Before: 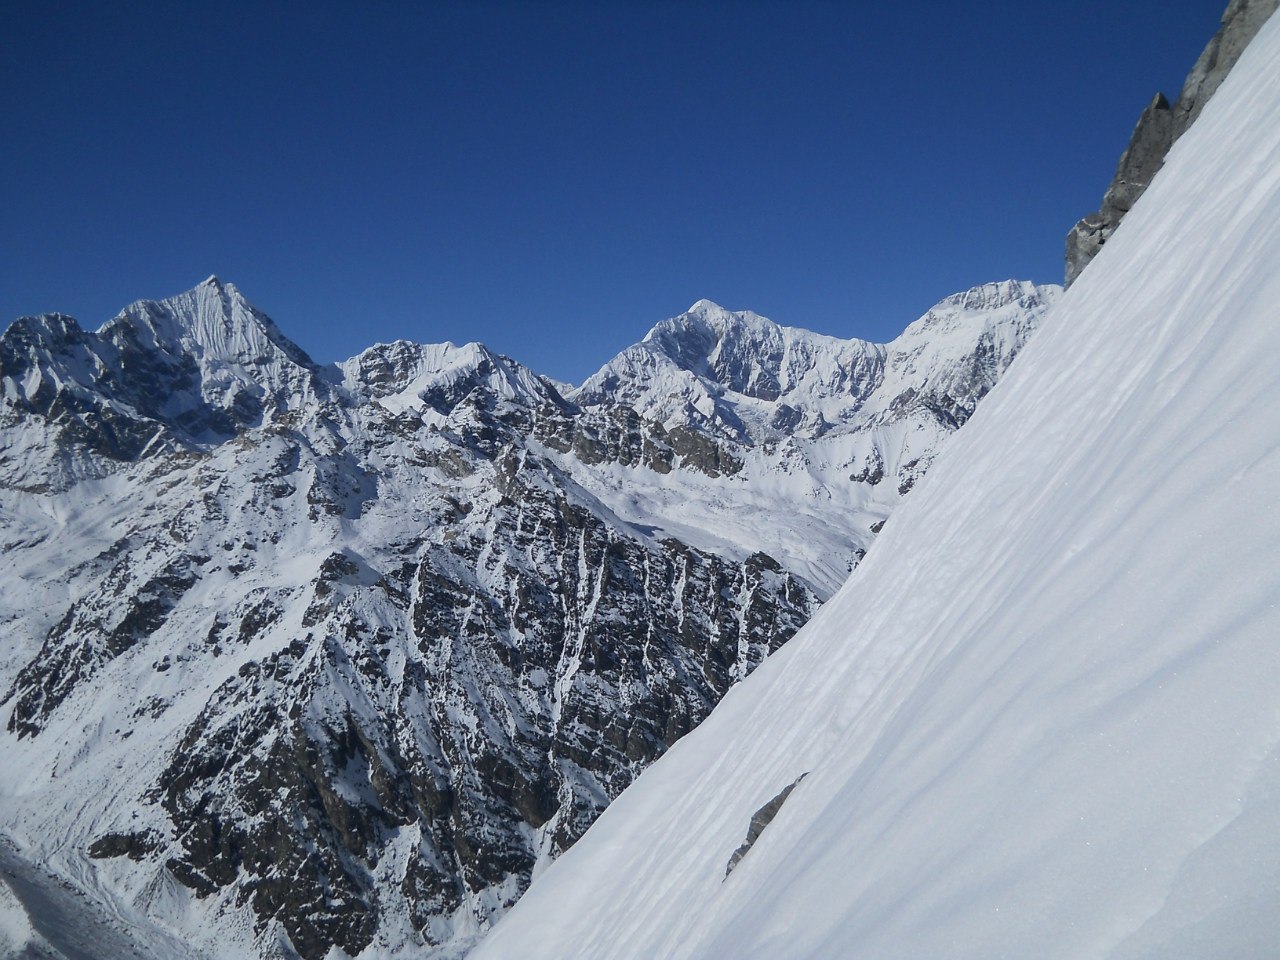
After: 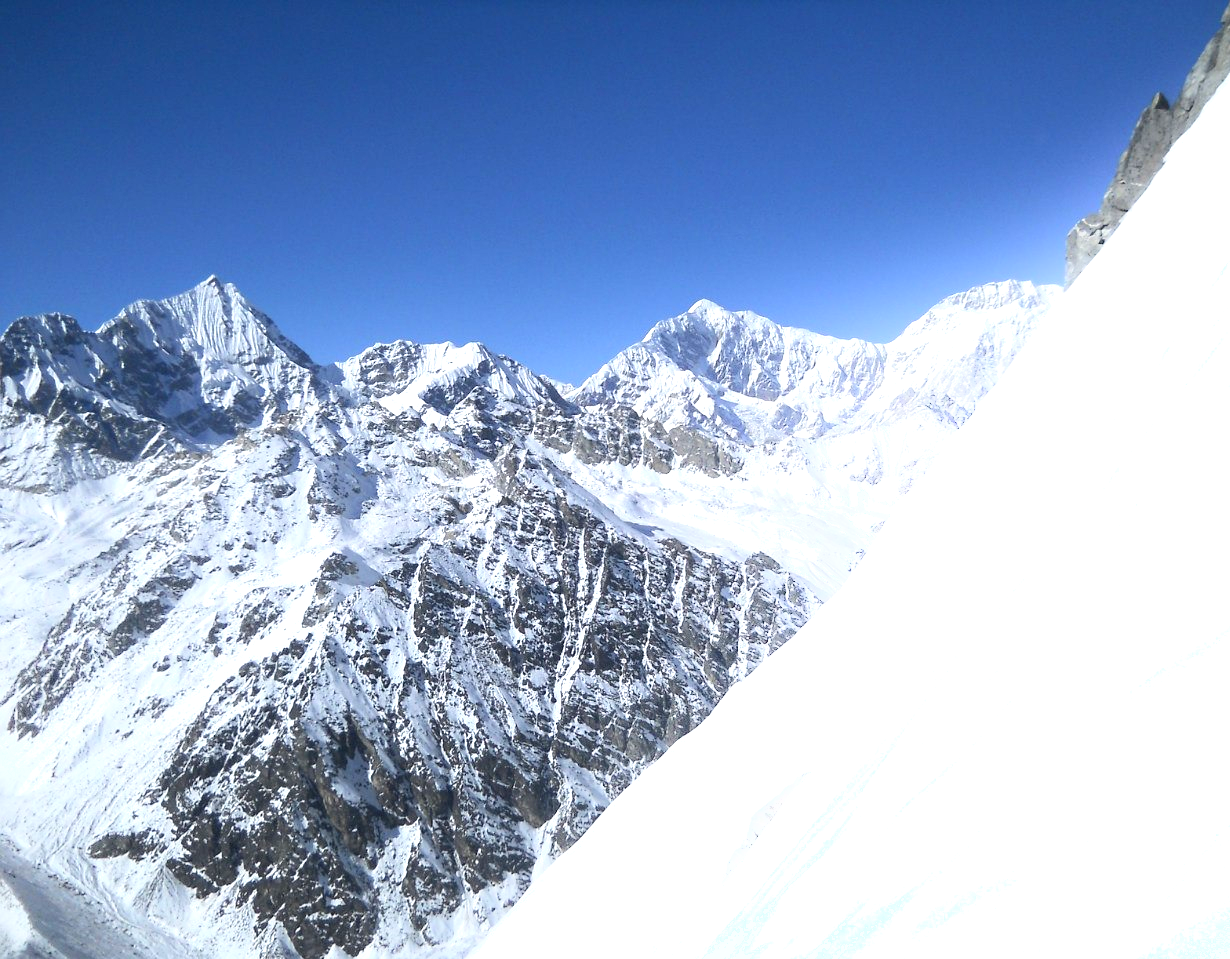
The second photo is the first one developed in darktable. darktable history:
exposure: black level correction 0, exposure 1.2 EV, compensate highlight preservation false
shadows and highlights: shadows -38.88, highlights 63.87, soften with gaussian
crop: right 3.889%, bottom 0.043%
